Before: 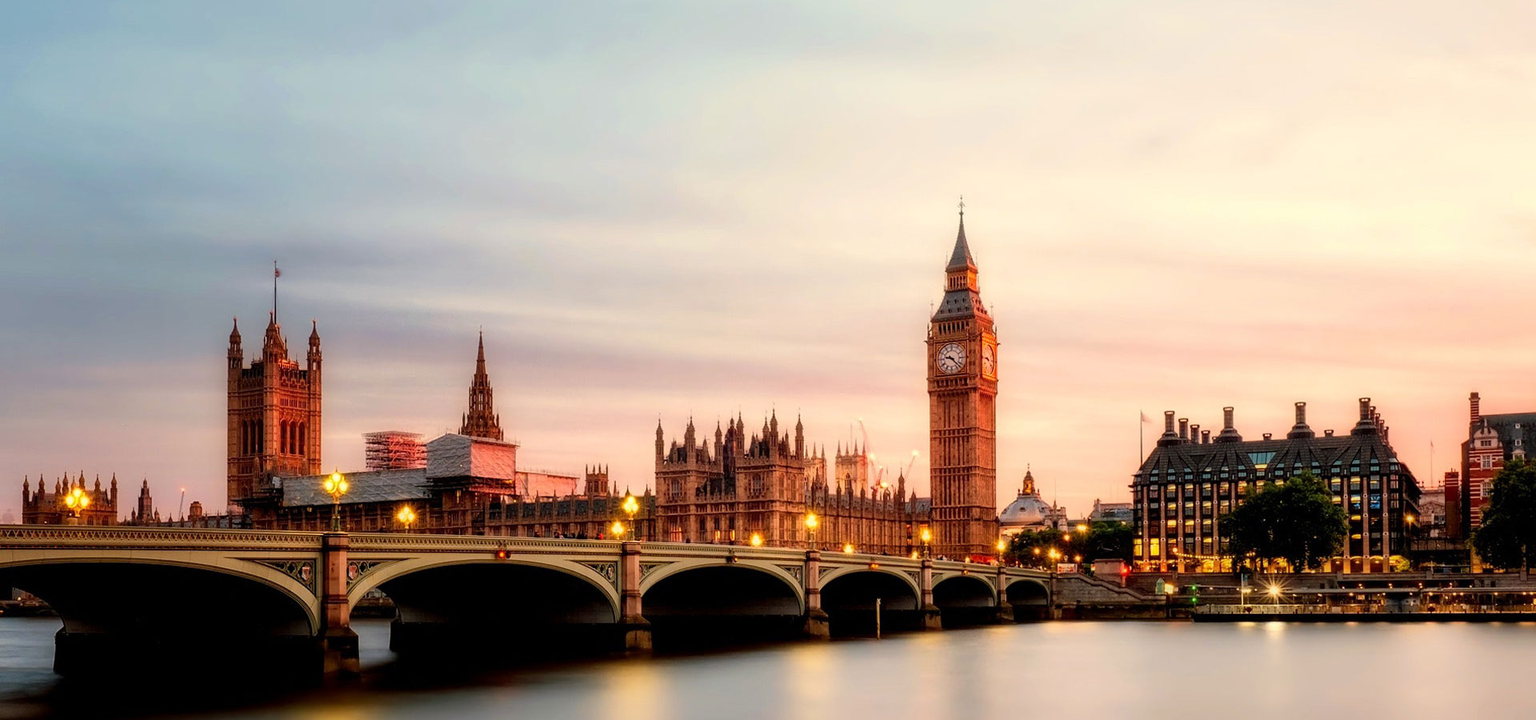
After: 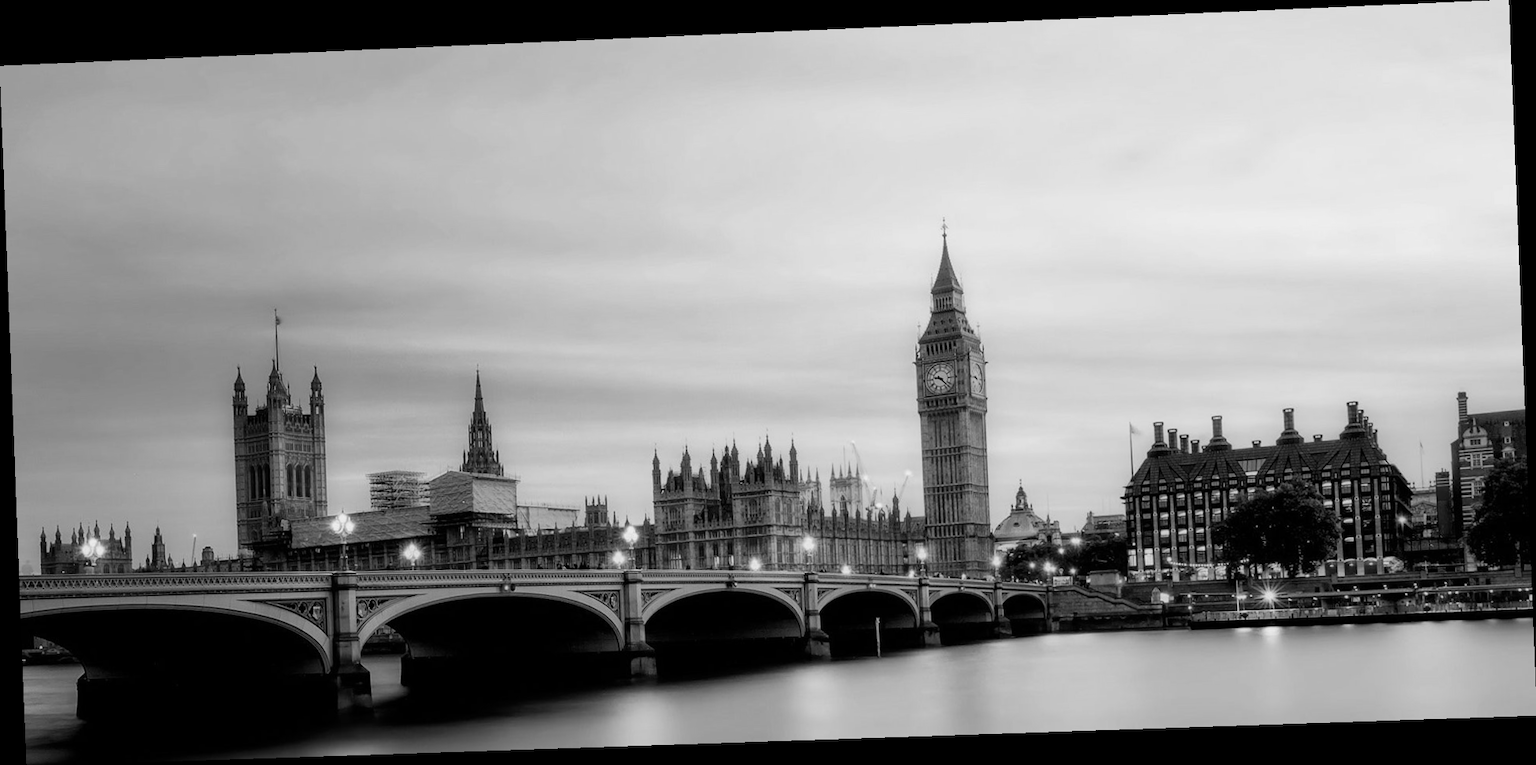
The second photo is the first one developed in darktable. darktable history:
monochrome: a -71.75, b 75.82
rotate and perspective: rotation -2.22°, lens shift (horizontal) -0.022, automatic cropping off
